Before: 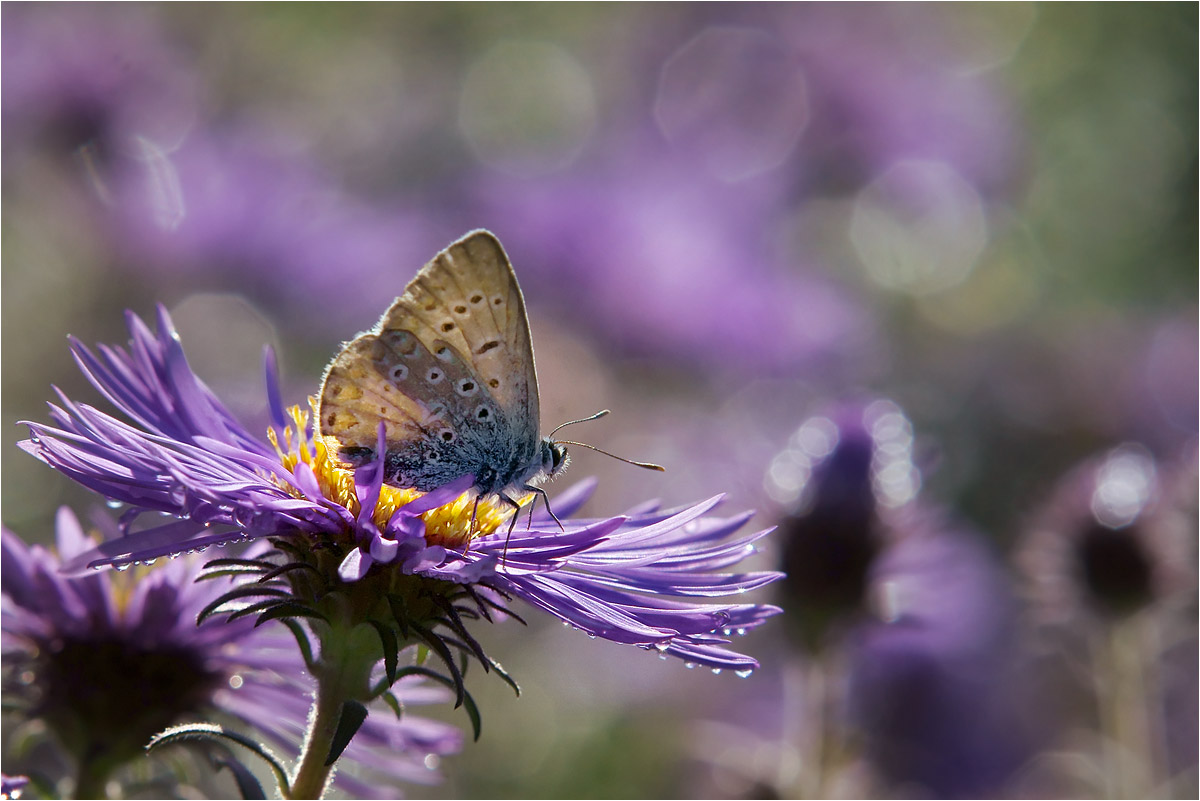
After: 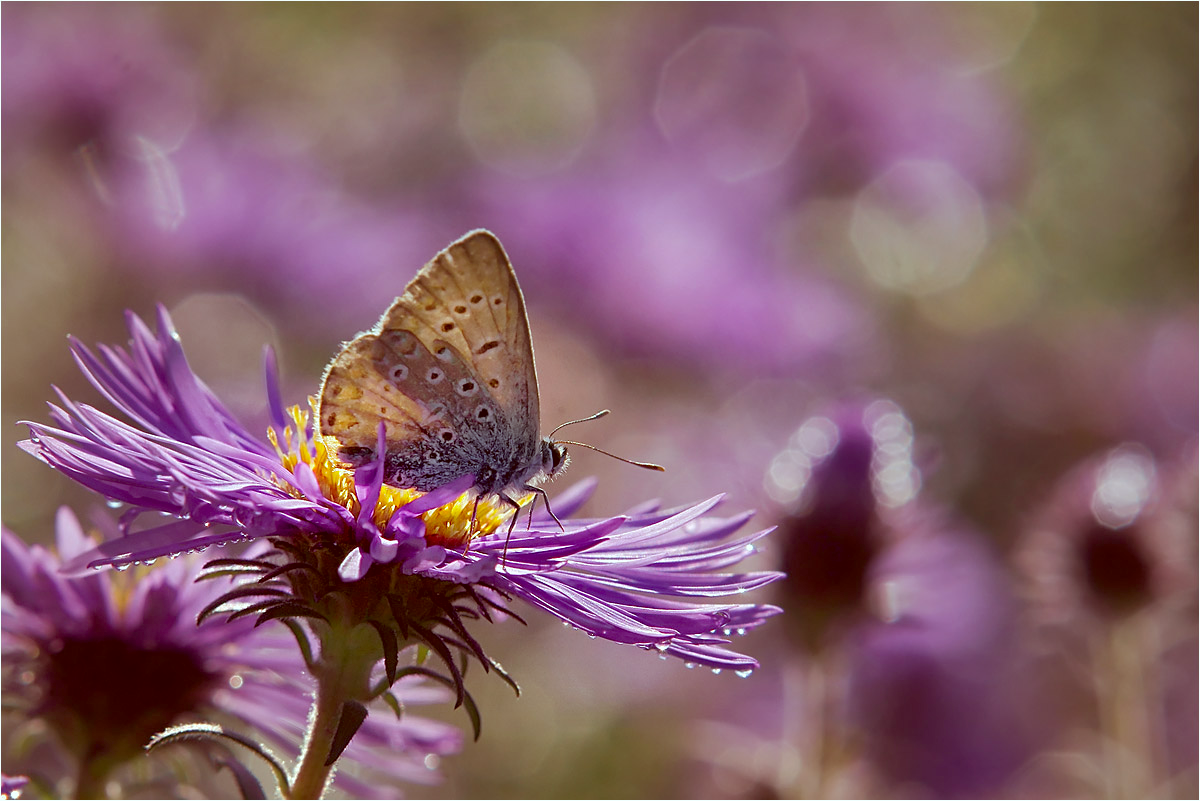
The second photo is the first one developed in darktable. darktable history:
color correction: highlights a* -6.97, highlights b* -0.196, shadows a* 20.69, shadows b* 11.84
tone equalizer: edges refinement/feathering 500, mask exposure compensation -1.57 EV, preserve details no
shadows and highlights: on, module defaults
sharpen: amount 0.207
